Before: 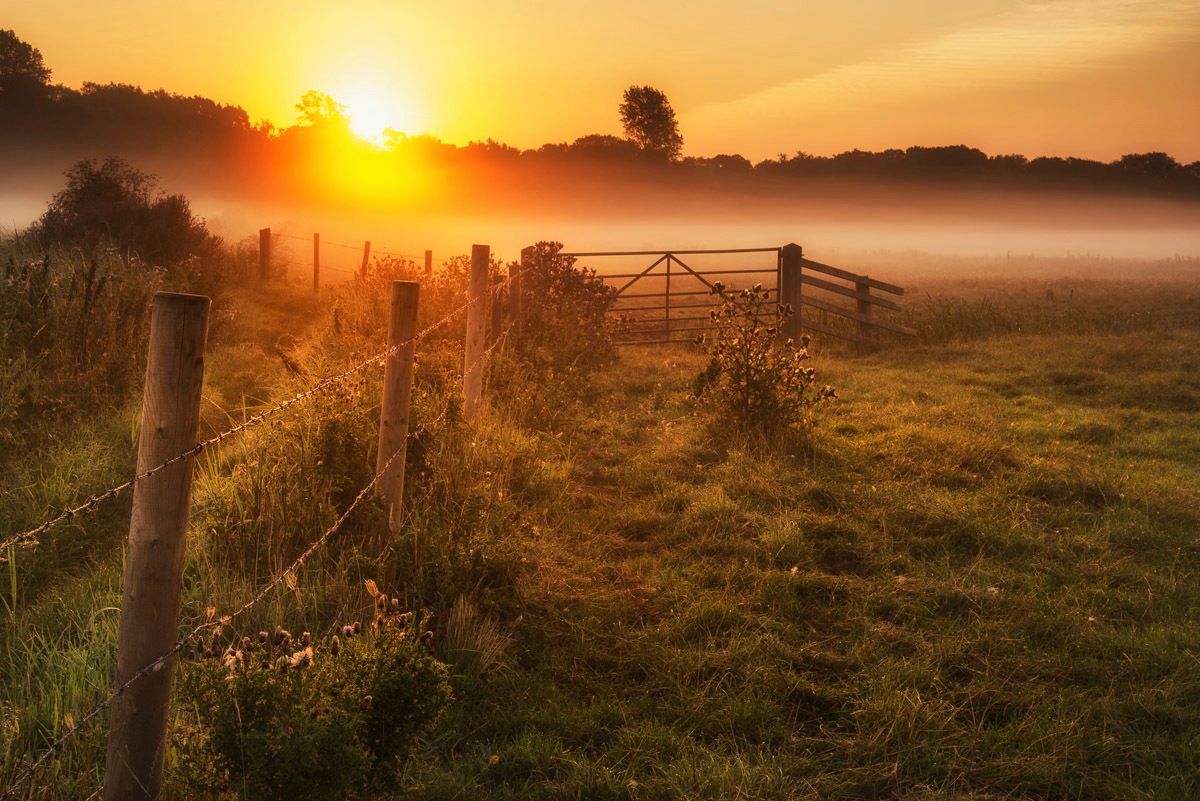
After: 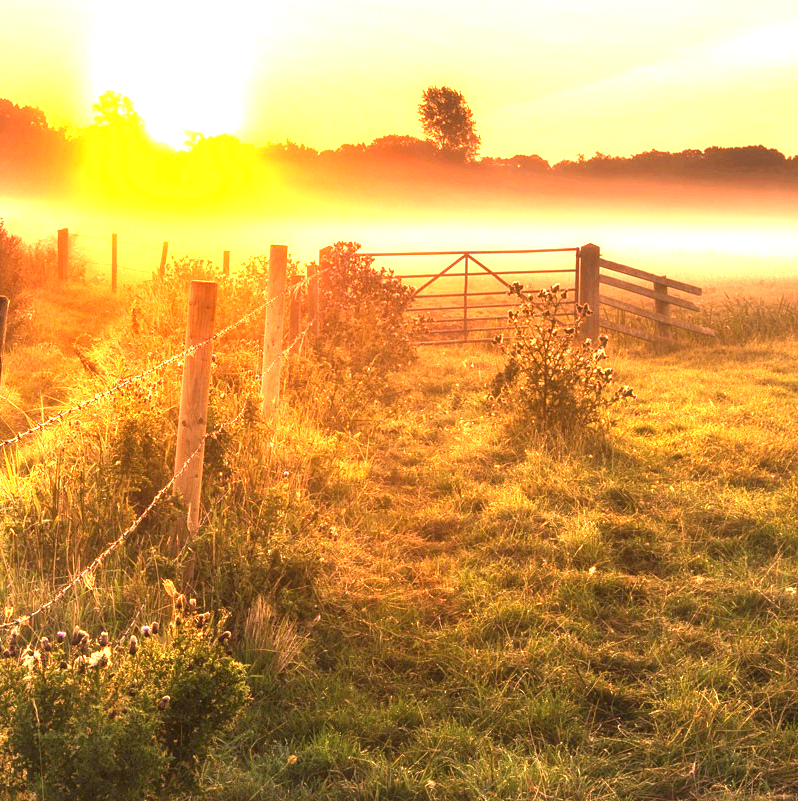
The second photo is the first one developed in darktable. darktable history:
exposure: exposure 2.25 EV, compensate highlight preservation false
crop: left 16.899%, right 16.556%
